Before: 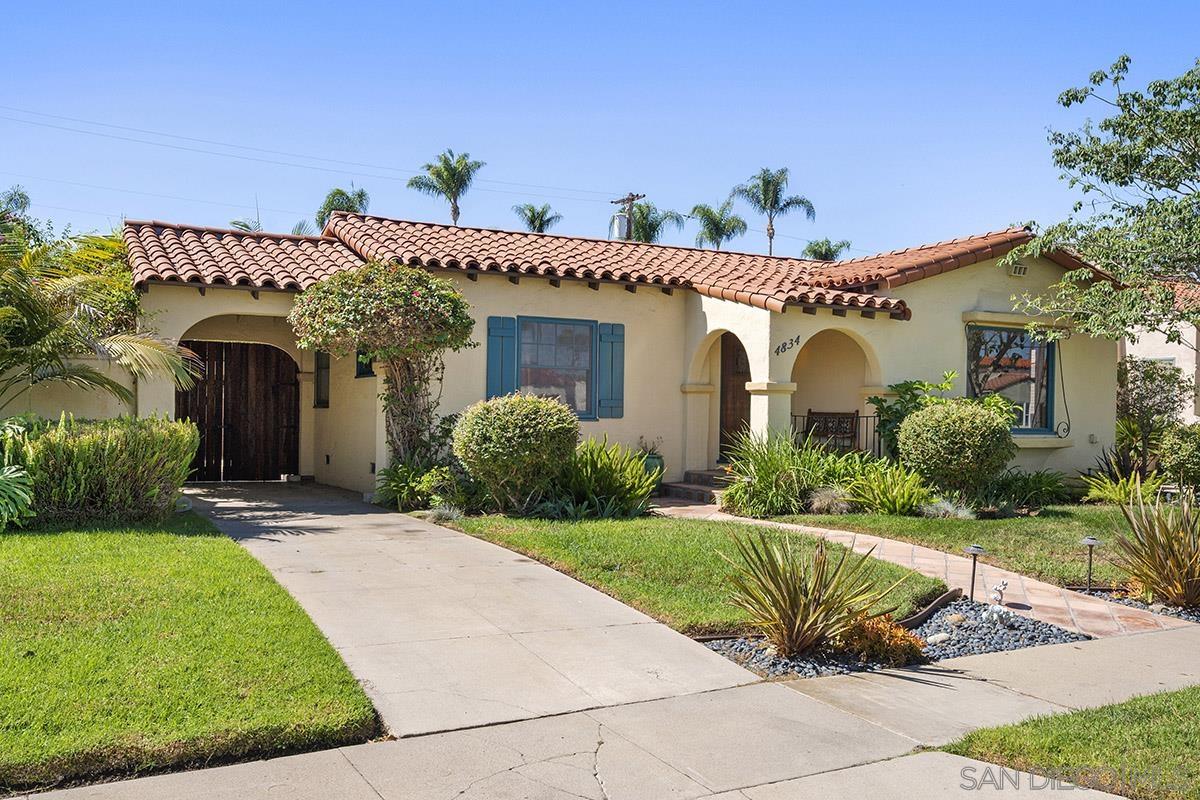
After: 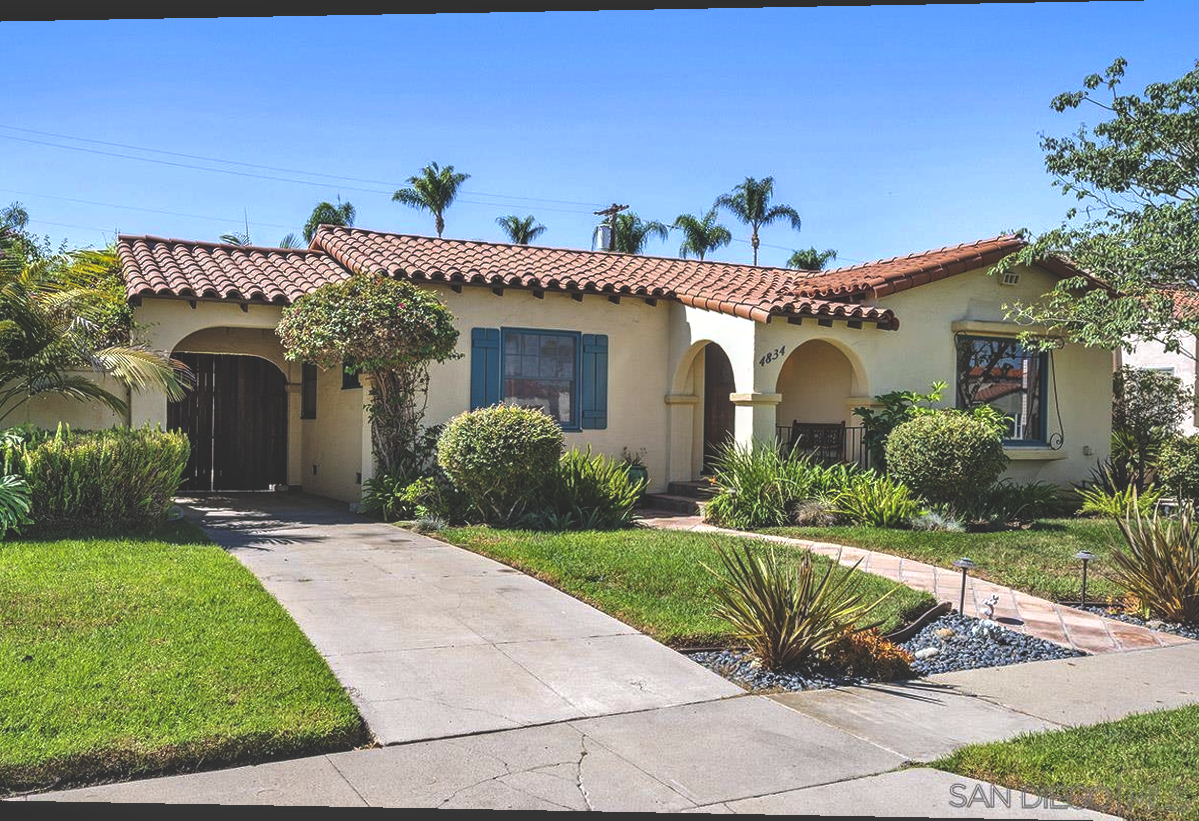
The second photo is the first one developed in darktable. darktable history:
local contrast: on, module defaults
white balance: red 0.976, blue 1.04
rotate and perspective: lens shift (horizontal) -0.055, automatic cropping off
exposure: black level correction 0, exposure 0.2 EV, compensate exposure bias true, compensate highlight preservation false
rgb curve: curves: ch0 [(0, 0.186) (0.314, 0.284) (0.775, 0.708) (1, 1)], compensate middle gray true, preserve colors none
shadows and highlights: low approximation 0.01, soften with gaussian
